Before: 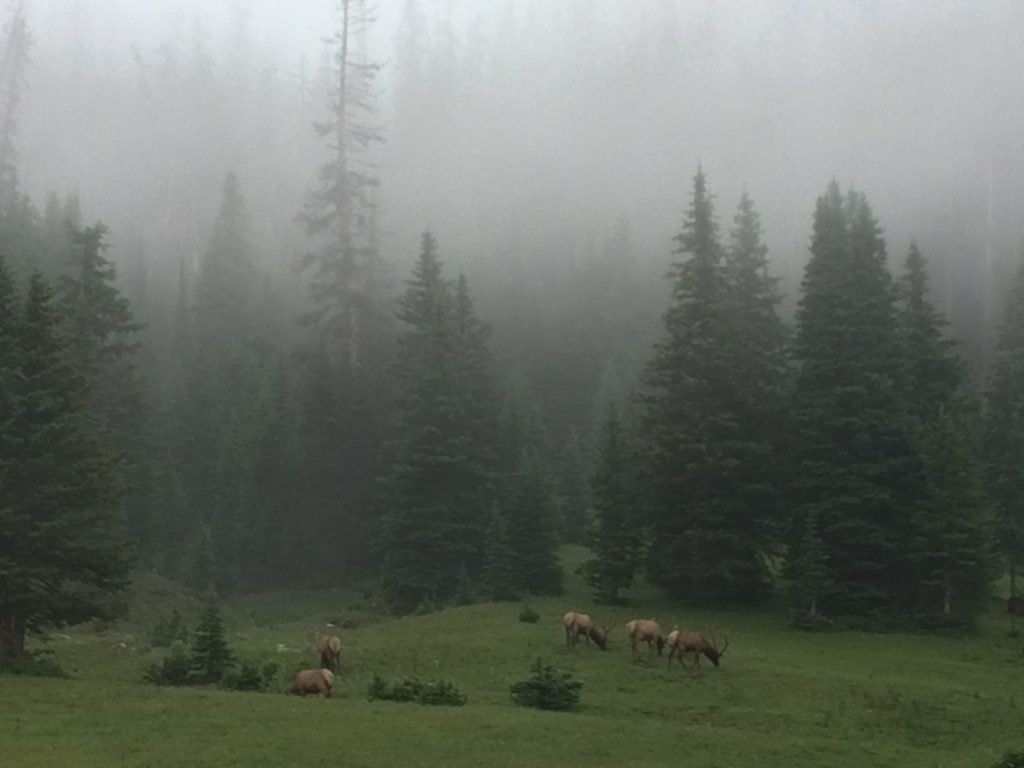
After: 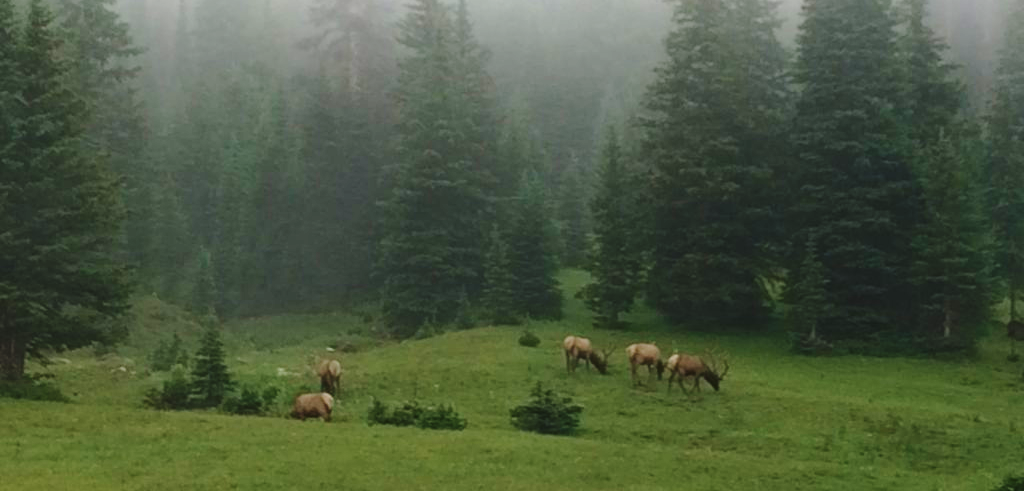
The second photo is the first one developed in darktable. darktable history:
base curve: curves: ch0 [(0, 0) (0.028, 0.03) (0.121, 0.232) (0.46, 0.748) (0.859, 0.968) (1, 1)], preserve colors none
crop and rotate: top 36.05%
exposure: compensate exposure bias true, compensate highlight preservation false
velvia: on, module defaults
